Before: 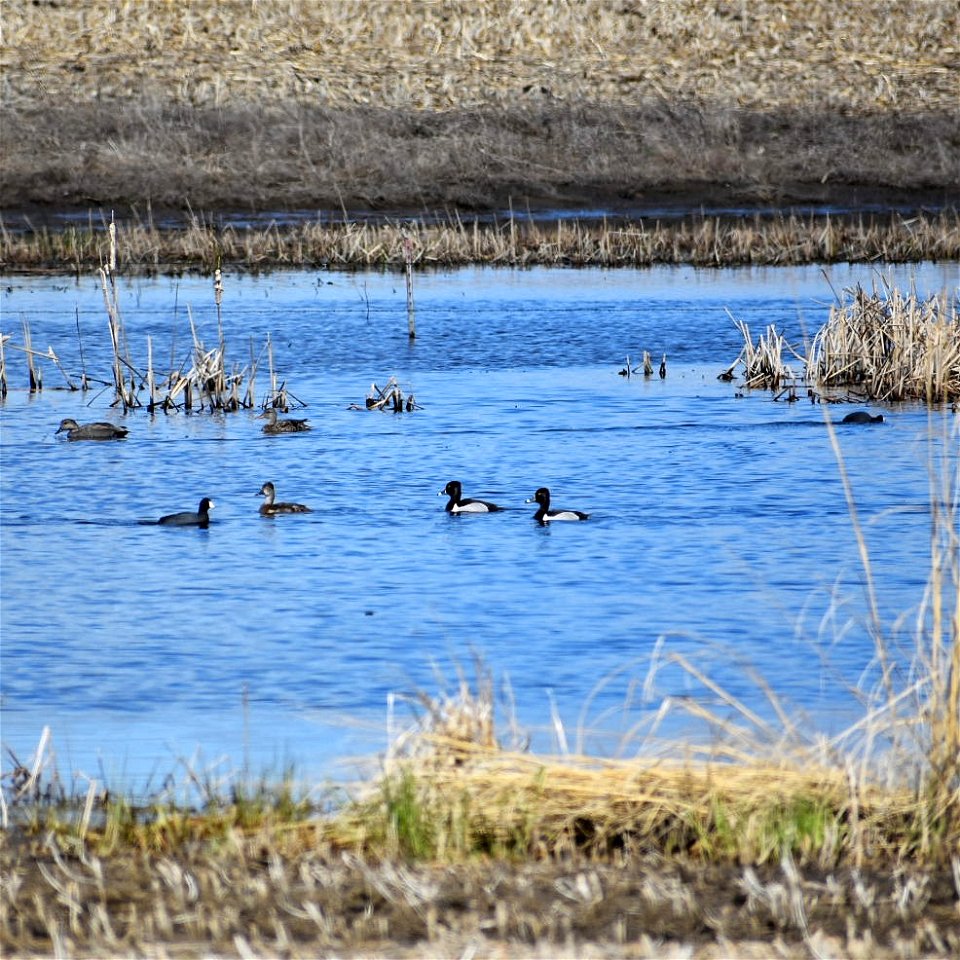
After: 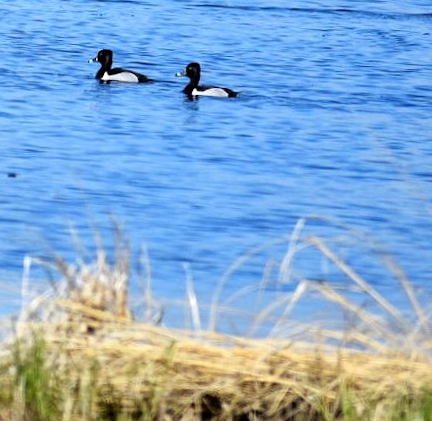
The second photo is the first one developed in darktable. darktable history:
rotate and perspective: rotation 4.1°, automatic cropping off
crop: left 37.221%, top 45.169%, right 20.63%, bottom 13.777%
